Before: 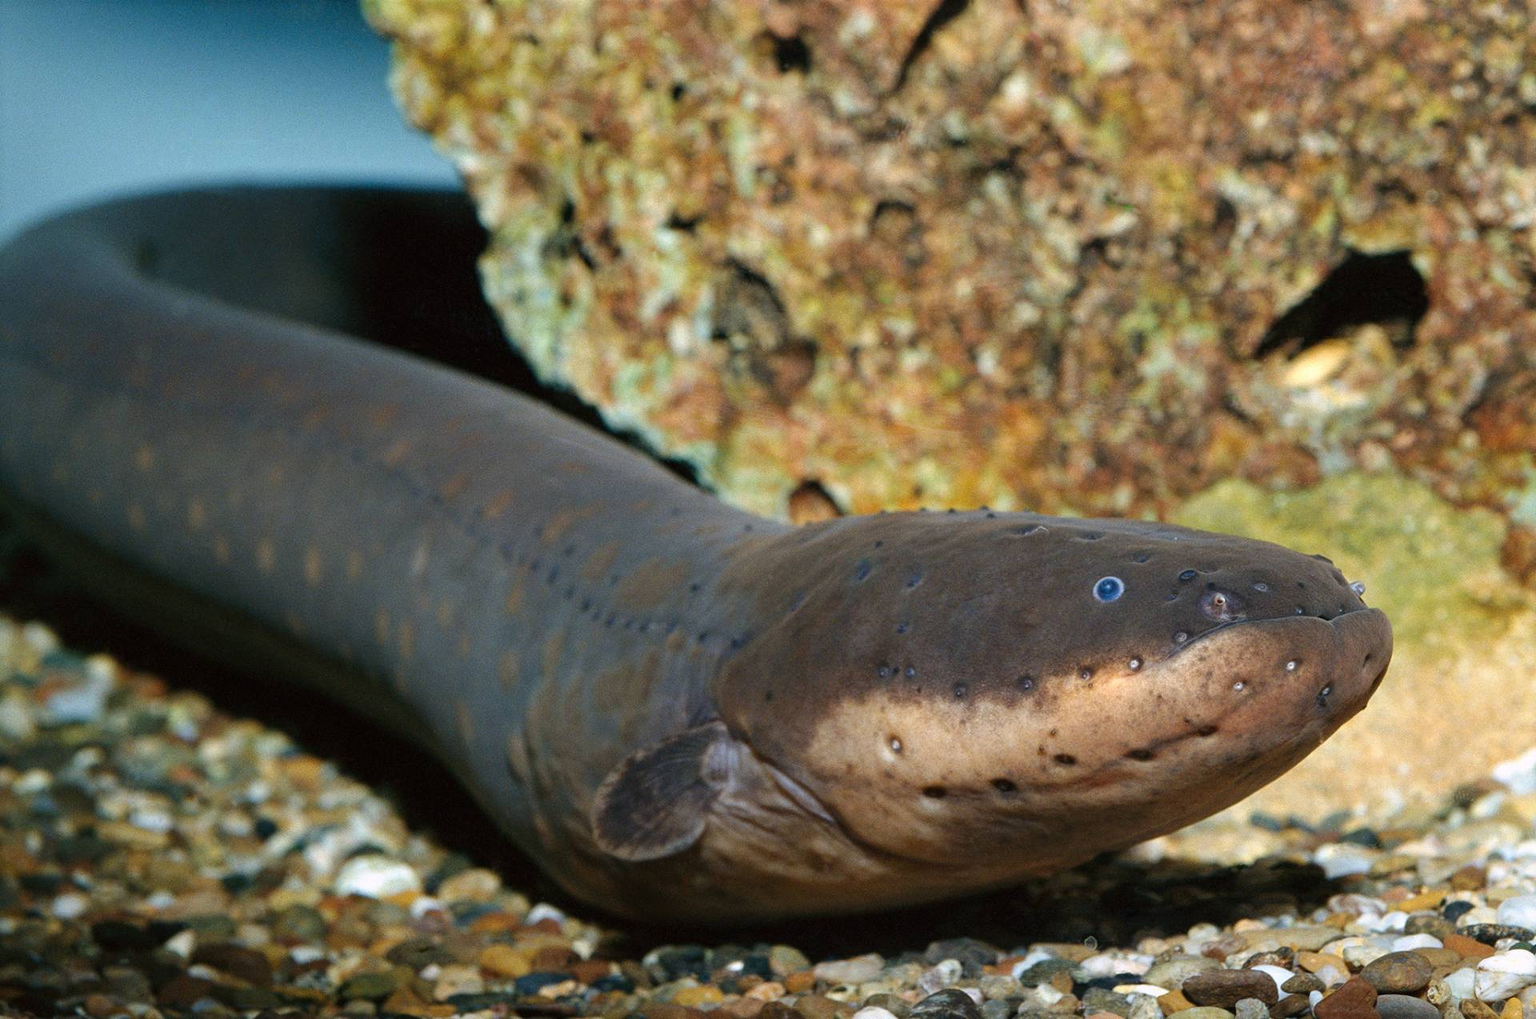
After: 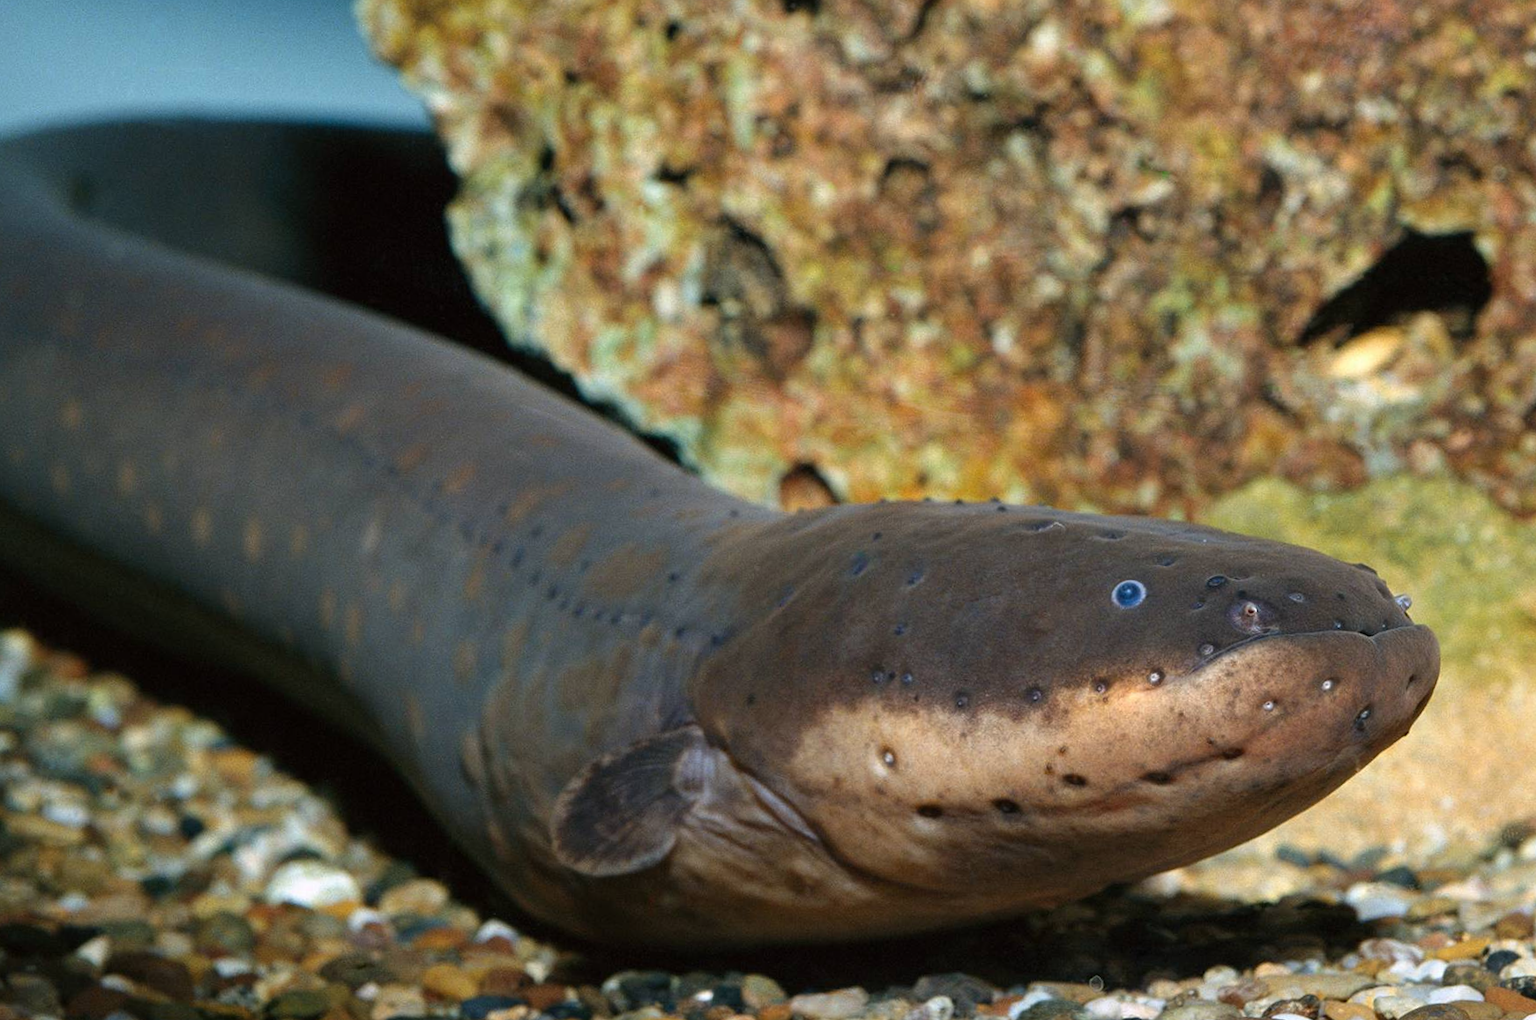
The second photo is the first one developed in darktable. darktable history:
crop and rotate: angle -1.89°, left 3.144%, top 3.915%, right 1.619%, bottom 0.738%
base curve: curves: ch0 [(0, 0) (0.303, 0.277) (1, 1)], preserve colors none
